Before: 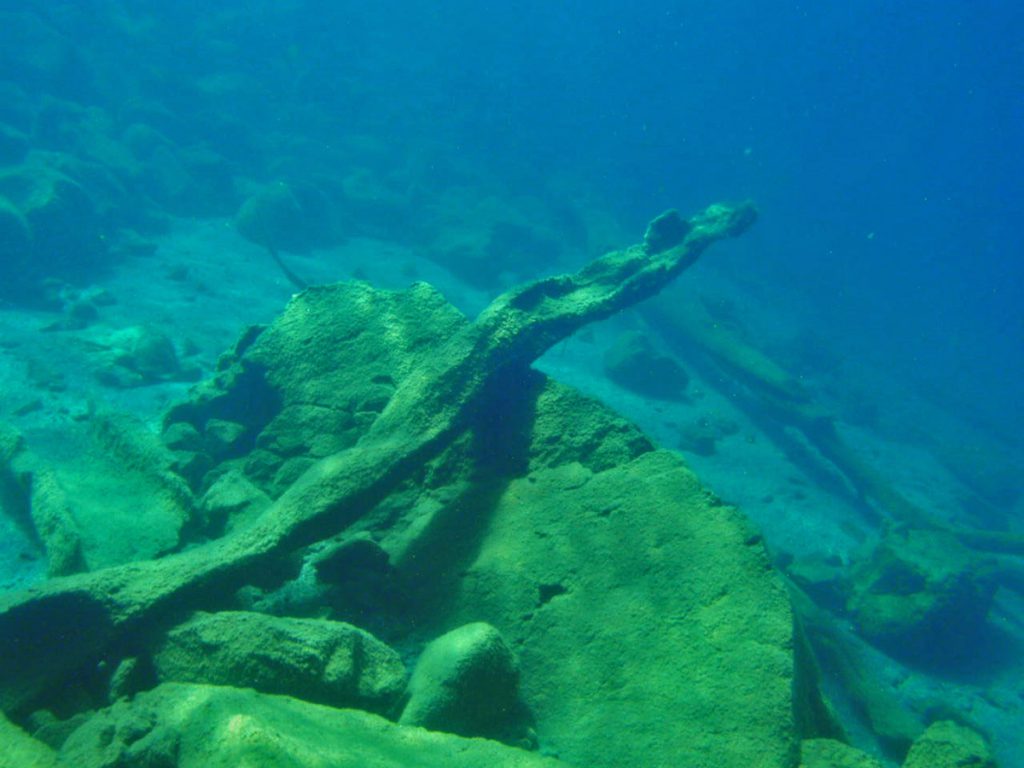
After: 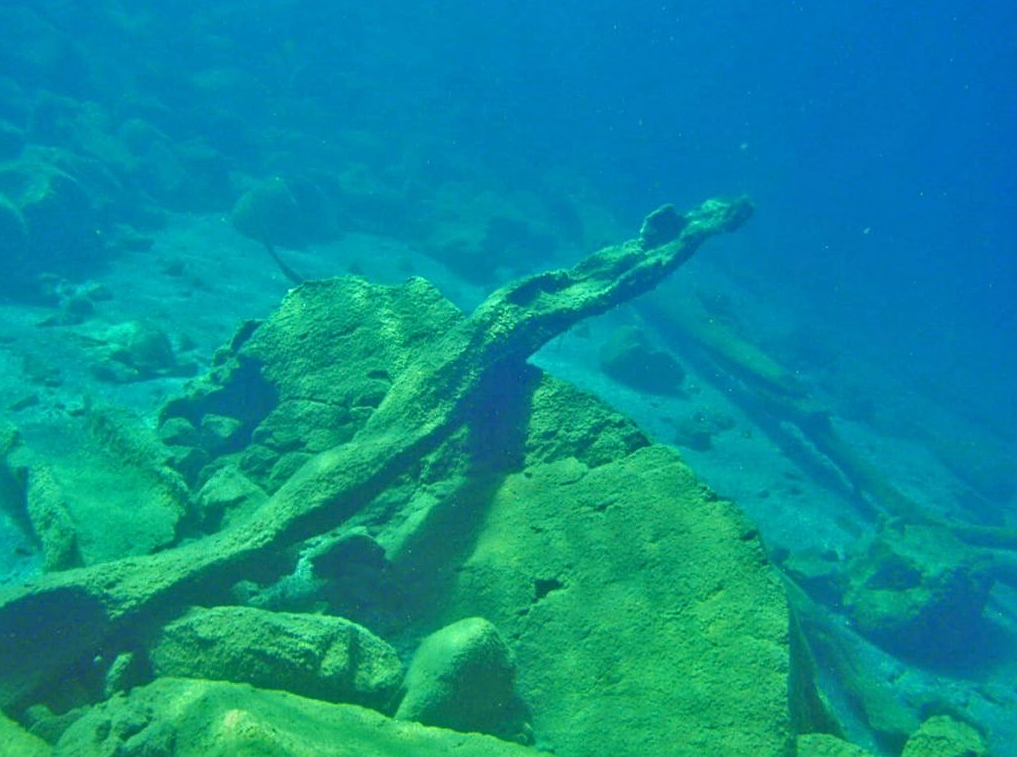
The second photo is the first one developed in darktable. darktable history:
tone equalizer: -7 EV 0.159 EV, -6 EV 0.571 EV, -5 EV 1.19 EV, -4 EV 1.33 EV, -3 EV 1.16 EV, -2 EV 0.6 EV, -1 EV 0.16 EV
sharpen: on, module defaults
crop: left 0.427%, top 0.763%, right 0.237%, bottom 0.582%
